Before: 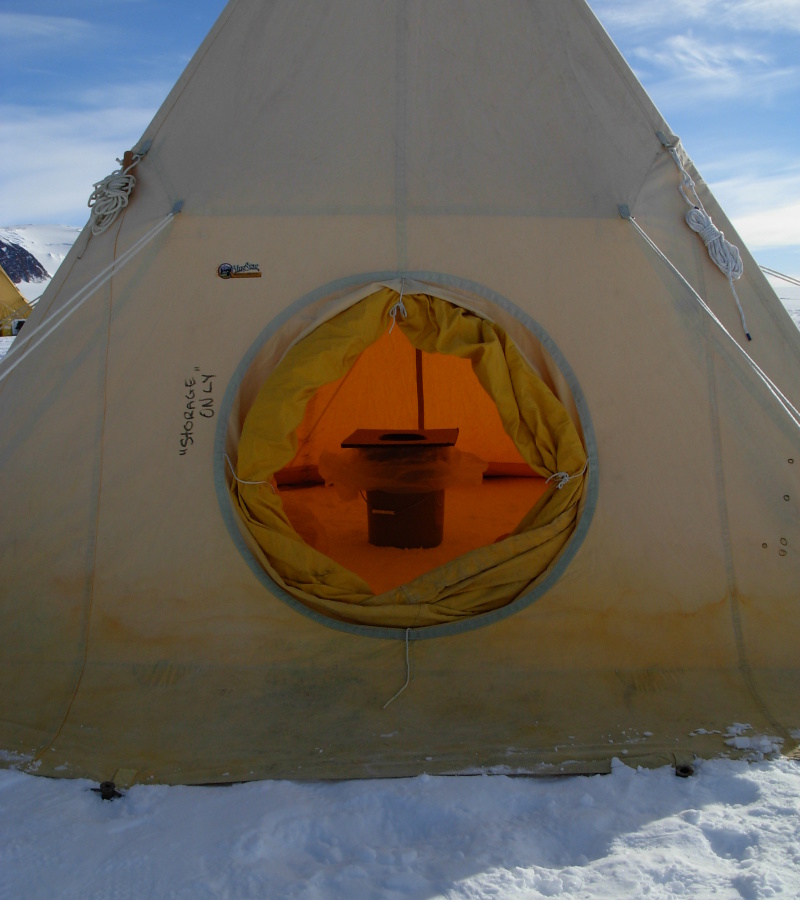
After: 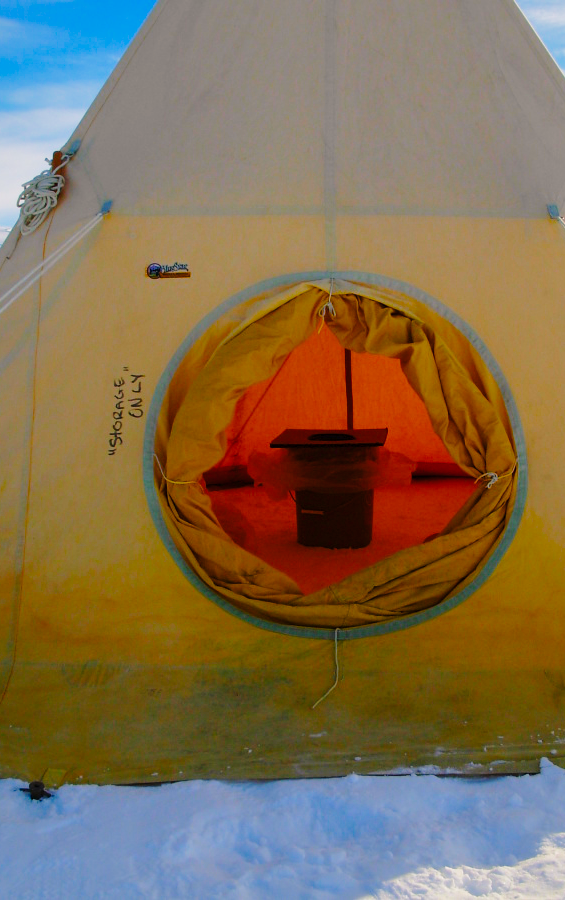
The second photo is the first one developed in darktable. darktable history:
crop and rotate: left 8.983%, right 20.353%
base curve: curves: ch0 [(0, 0) (0.028, 0.03) (0.121, 0.232) (0.46, 0.748) (0.859, 0.968) (1, 1)], preserve colors none
color balance rgb: highlights gain › chroma 3.014%, highlights gain › hue 60.19°, perceptual saturation grading › global saturation 99.218%, global vibrance 3.201%
shadows and highlights: shadows 39.99, highlights -59.83
